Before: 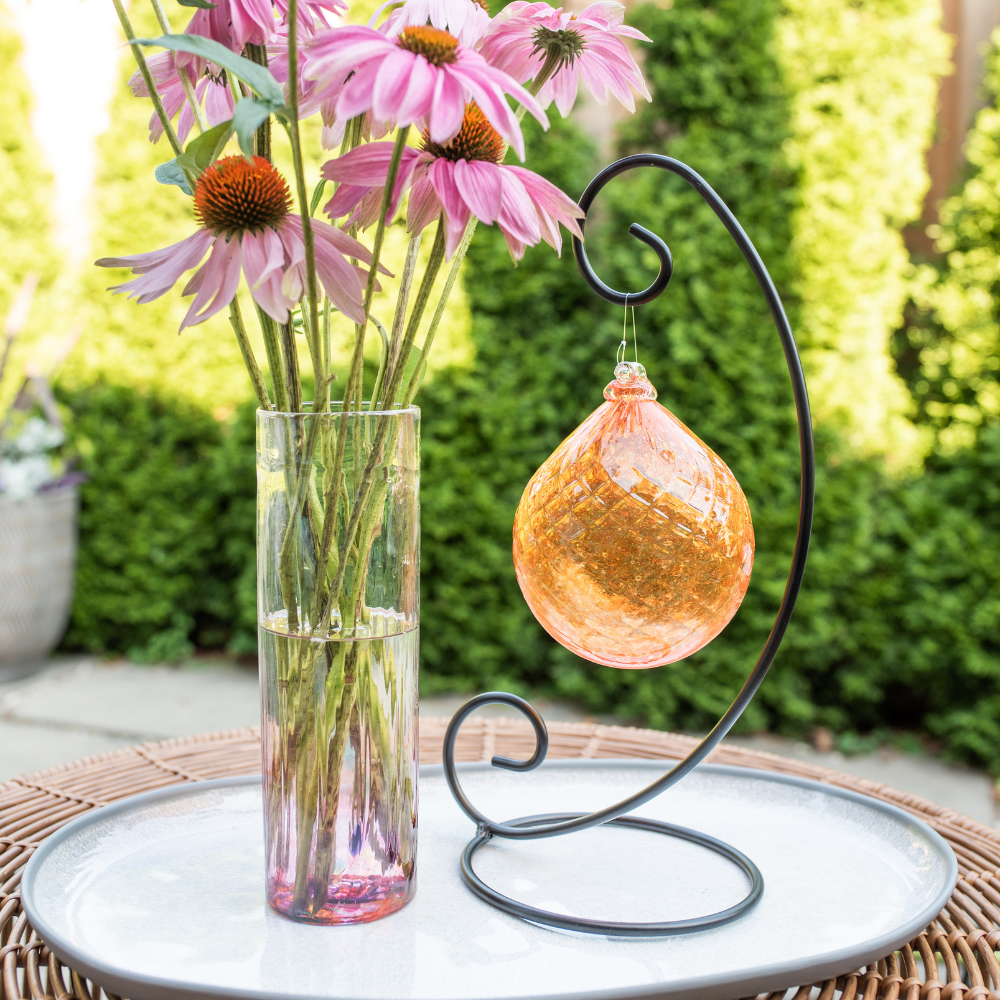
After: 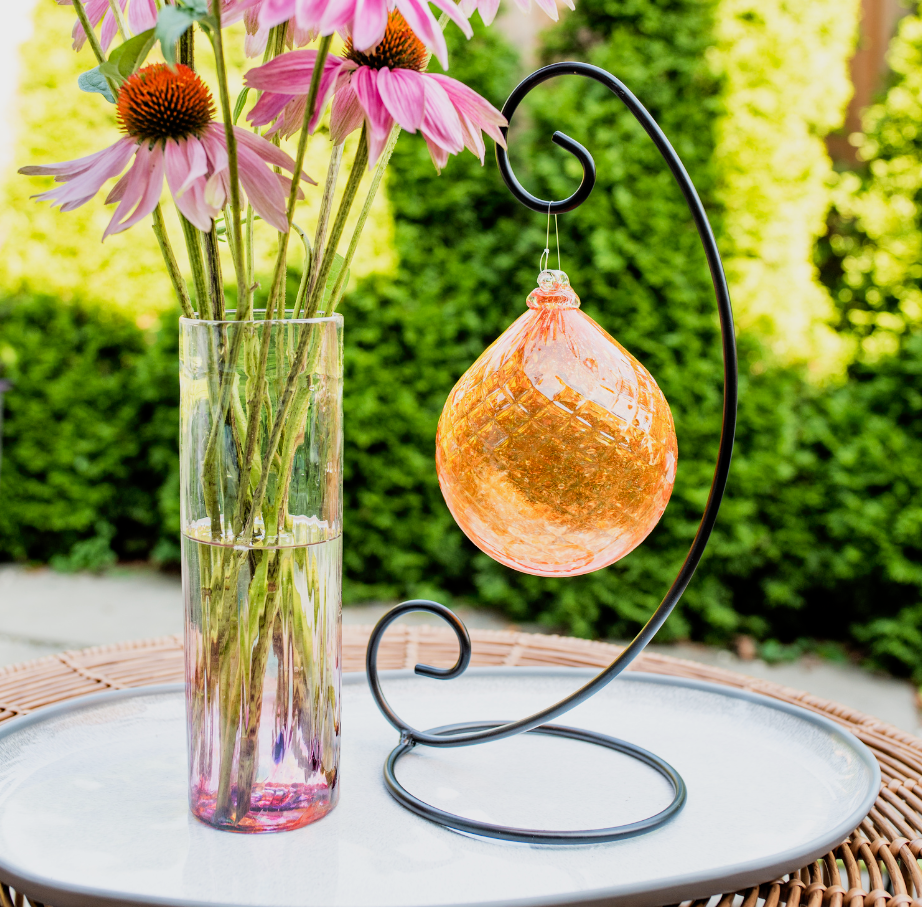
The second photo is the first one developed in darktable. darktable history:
tone curve: curves: ch0 [(0, 0) (0.003, 0.001) (0.011, 0.005) (0.025, 0.01) (0.044, 0.019) (0.069, 0.029) (0.1, 0.042) (0.136, 0.078) (0.177, 0.129) (0.224, 0.182) (0.277, 0.246) (0.335, 0.318) (0.399, 0.396) (0.468, 0.481) (0.543, 0.573) (0.623, 0.672) (0.709, 0.777) (0.801, 0.881) (0.898, 0.975) (1, 1)], preserve colors none
crop and rotate: left 7.775%, top 9.236%
haze removal: adaptive false
filmic rgb: black relative exposure -7.65 EV, white relative exposure 4.56 EV, threshold 2.97 EV, hardness 3.61, iterations of high-quality reconstruction 0, enable highlight reconstruction true
